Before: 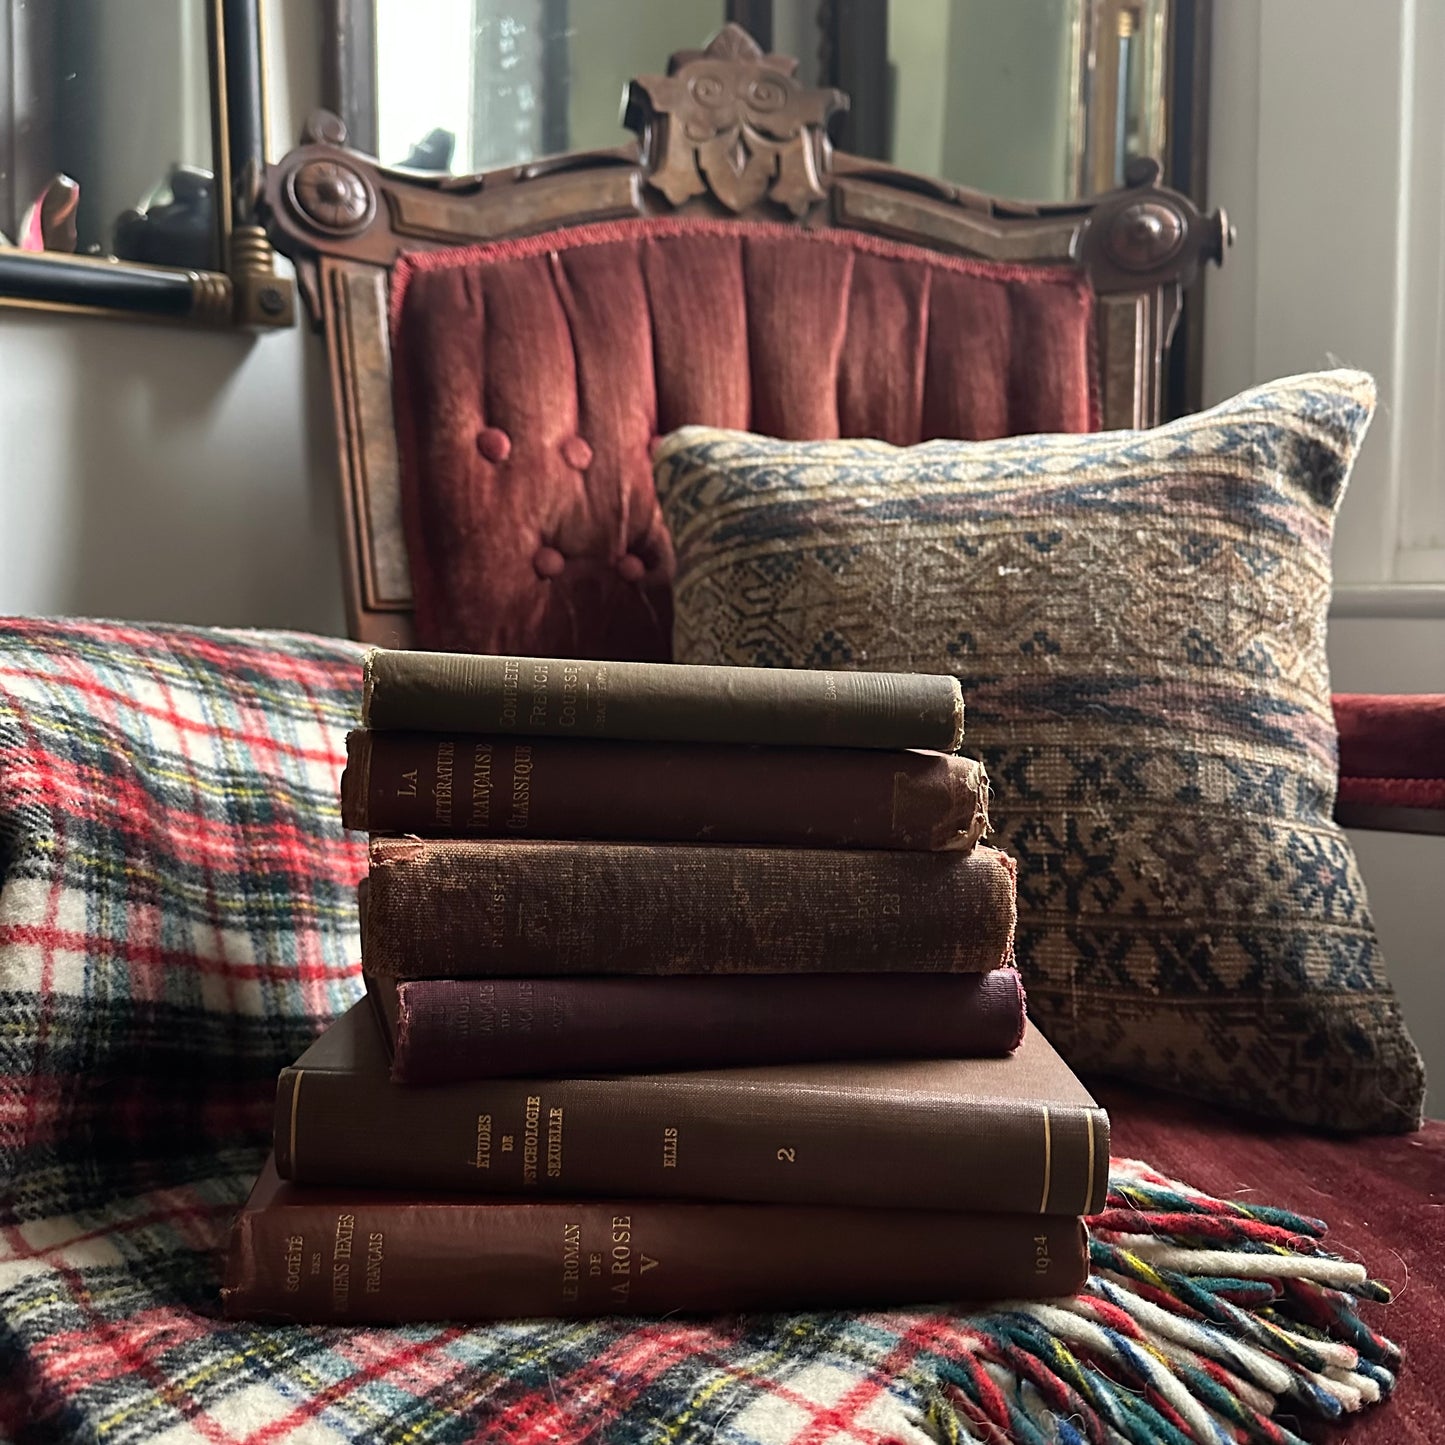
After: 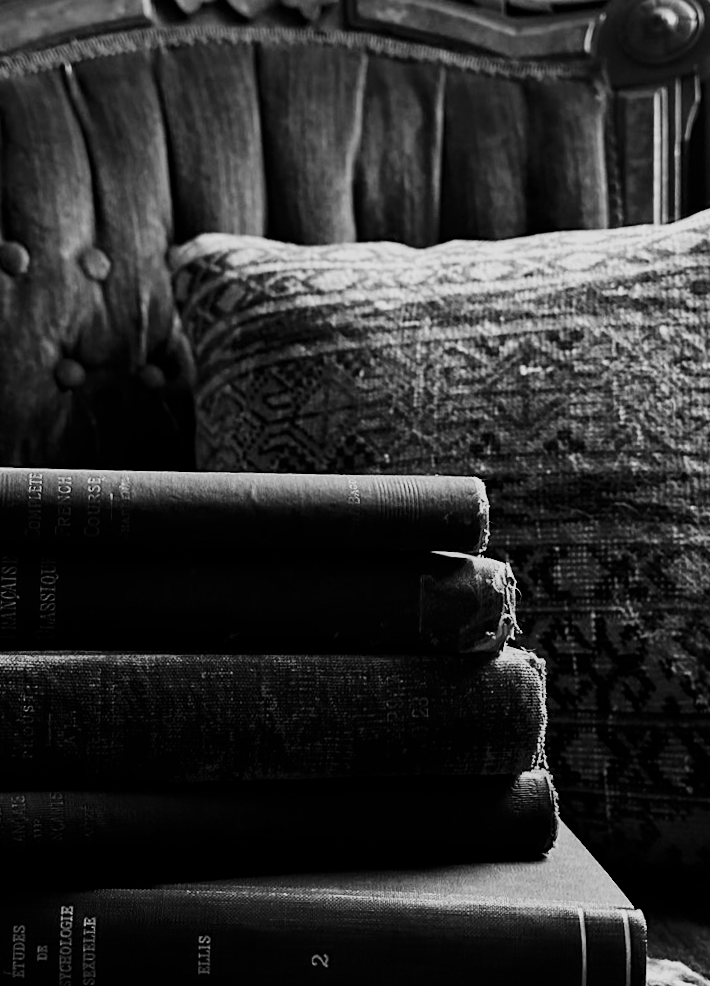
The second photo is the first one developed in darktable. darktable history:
color balance: mode lift, gamma, gain (sRGB), lift [0.997, 0.979, 1.021, 1.011], gamma [1, 1.084, 0.916, 0.998], gain [1, 0.87, 1.13, 1.101], contrast 4.55%, contrast fulcrum 38.24%, output saturation 104.09%
filmic rgb: black relative exposure -7.65 EV, white relative exposure 4.56 EV, hardness 3.61
rotate and perspective: rotation -1.32°, lens shift (horizontal) -0.031, crop left 0.015, crop right 0.985, crop top 0.047, crop bottom 0.982
contrast brightness saturation: contrast 0.19, brightness -0.24, saturation 0.11
crop: left 32.075%, top 10.976%, right 18.355%, bottom 17.596%
monochrome: a -74.22, b 78.2
exposure: exposure 0.493 EV, compensate highlight preservation false
haze removal: compatibility mode true, adaptive false
